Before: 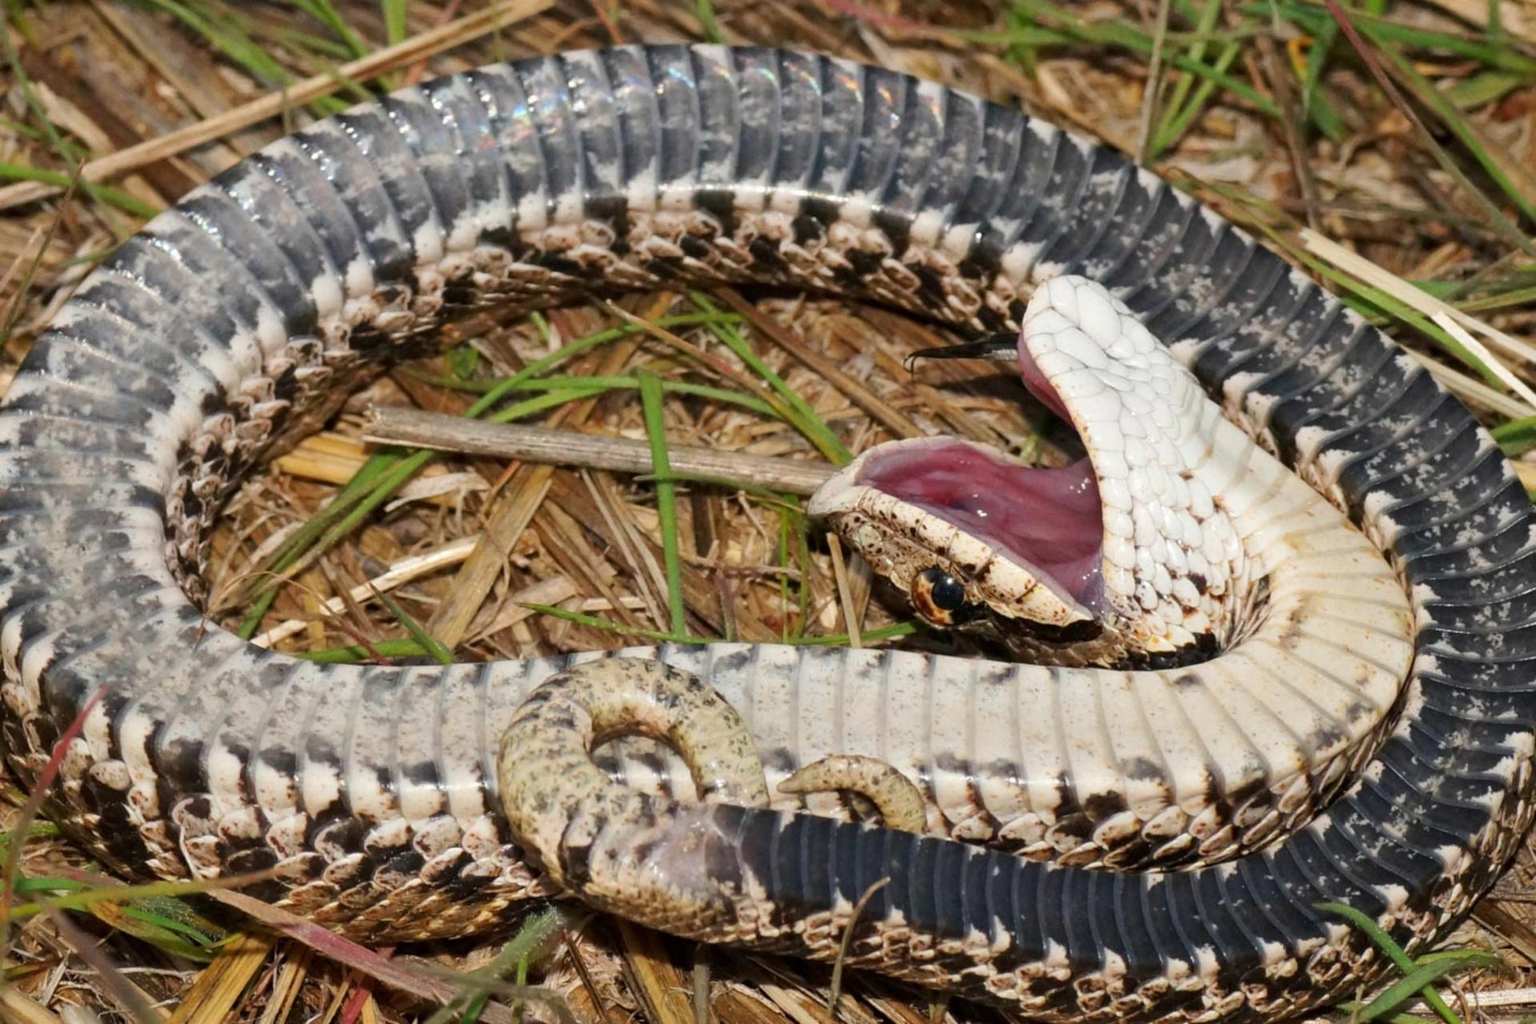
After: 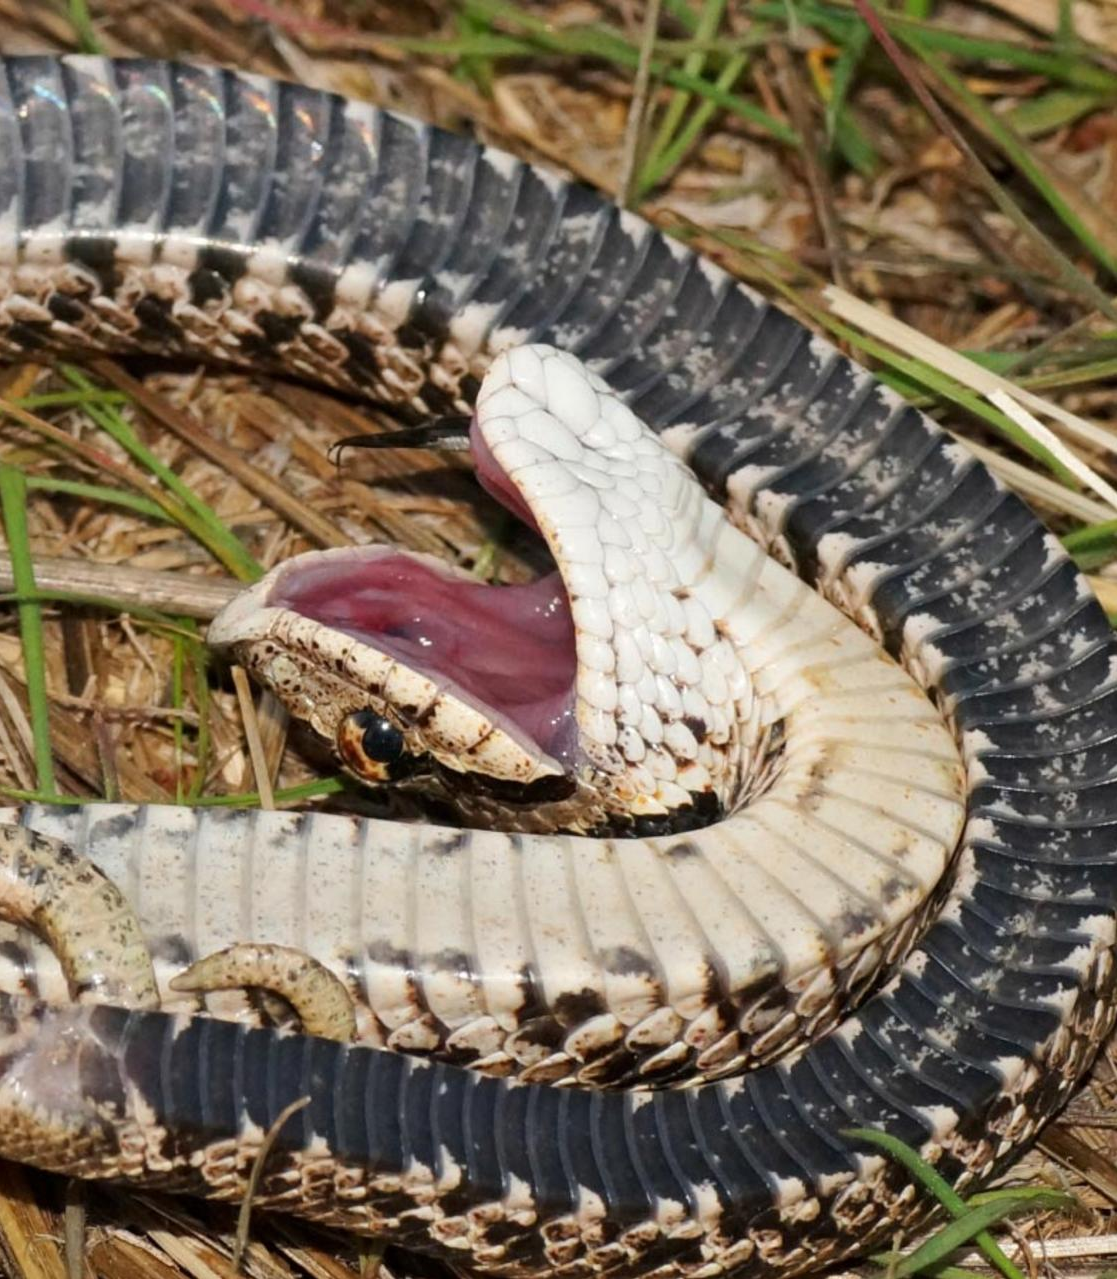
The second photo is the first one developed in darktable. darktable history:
crop: left 41.779%
